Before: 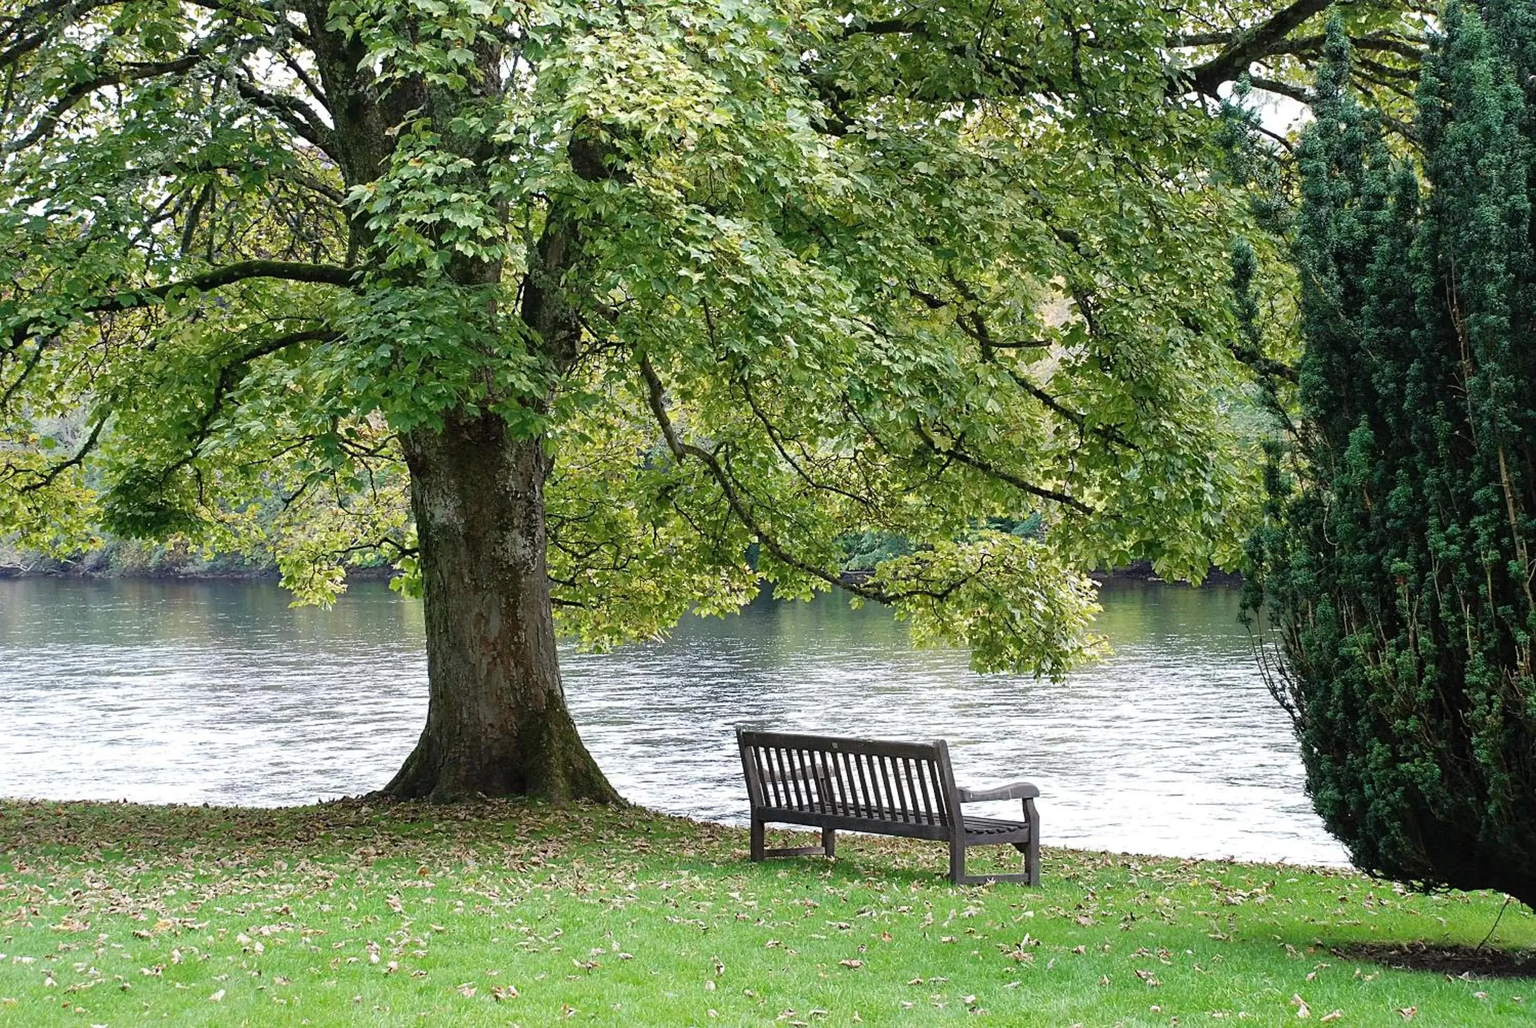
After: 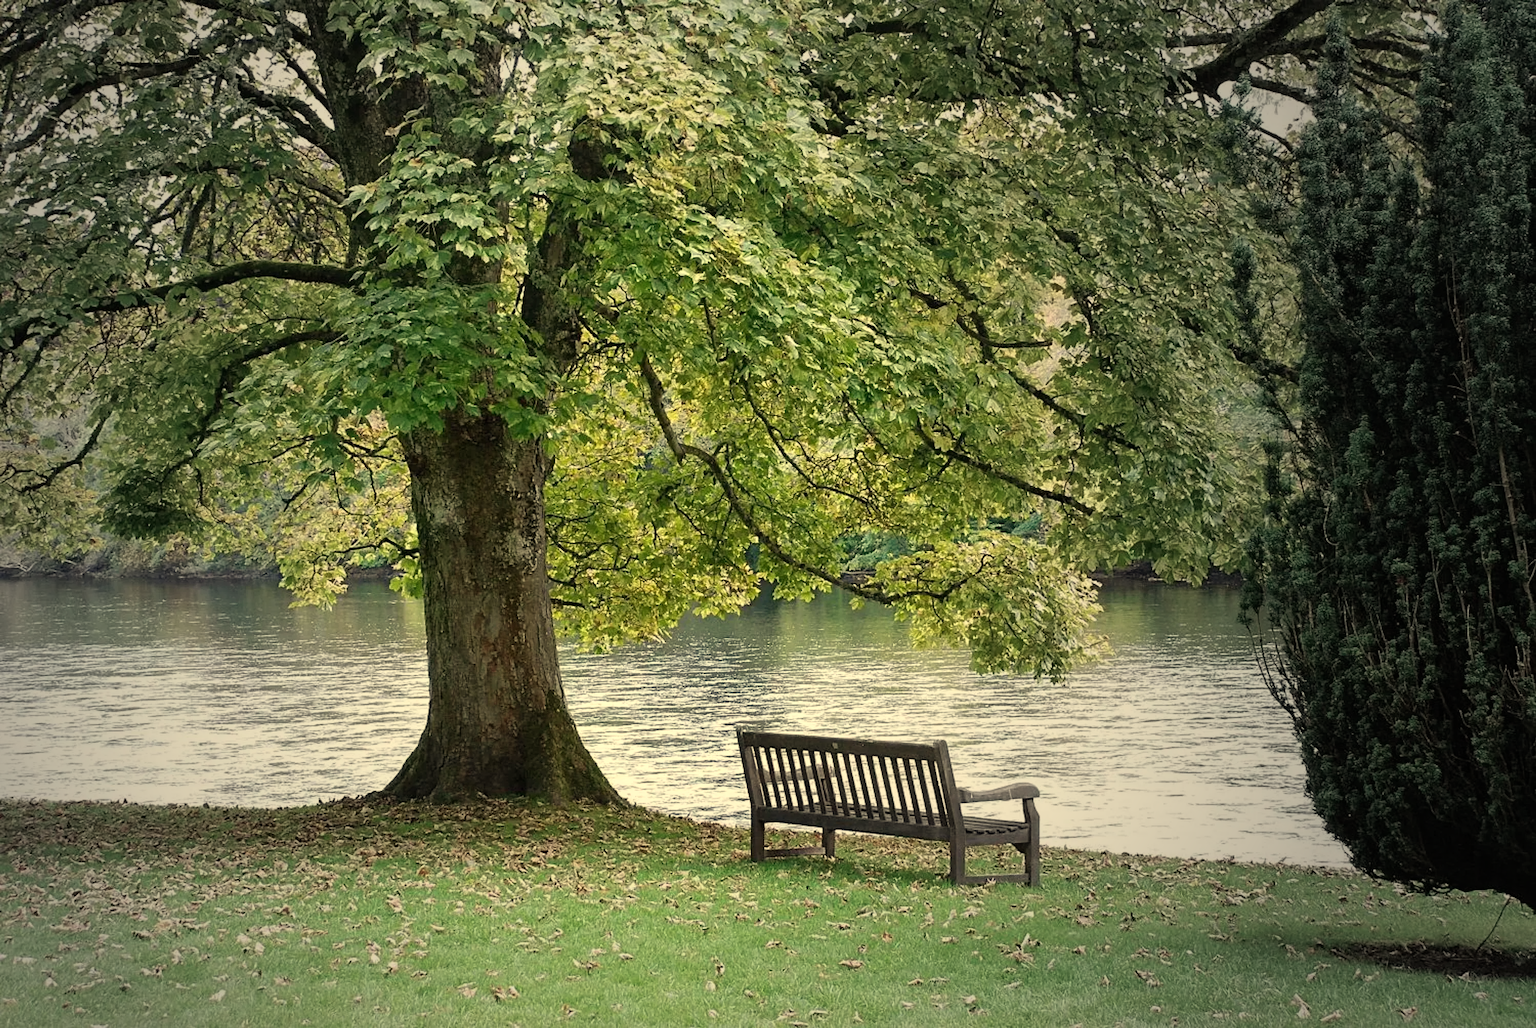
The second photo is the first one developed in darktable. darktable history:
vignetting: fall-off start 33.76%, fall-off radius 64.94%, brightness -0.575, center (-0.12, -0.002), width/height ratio 0.959
white balance: red 1.08, blue 0.791
